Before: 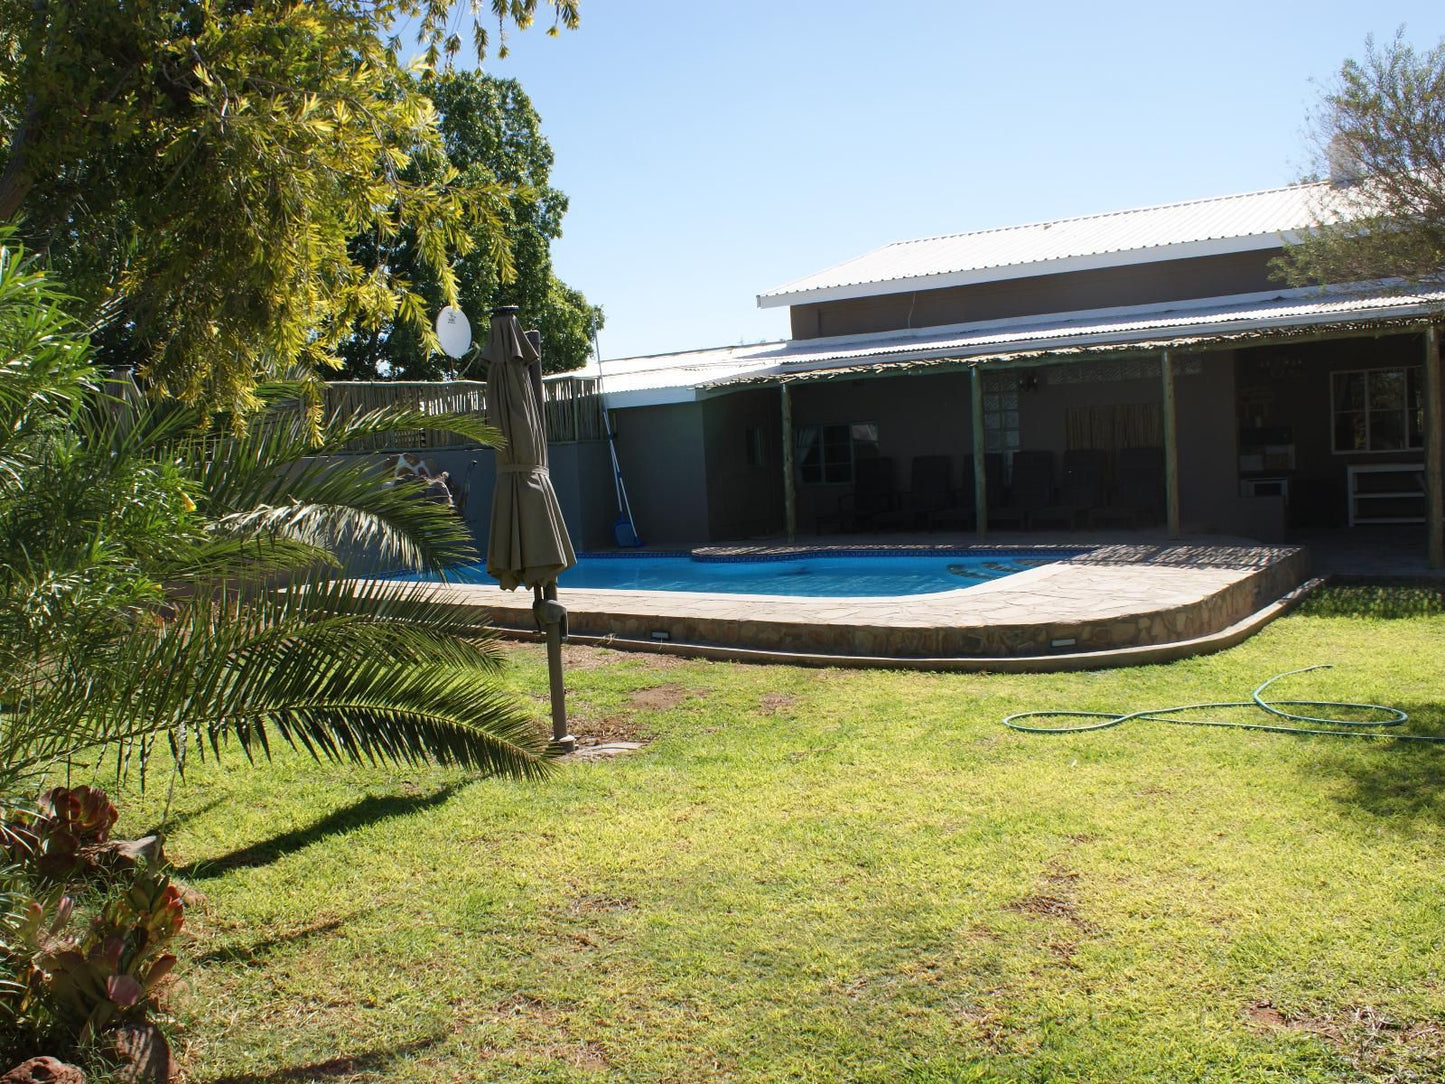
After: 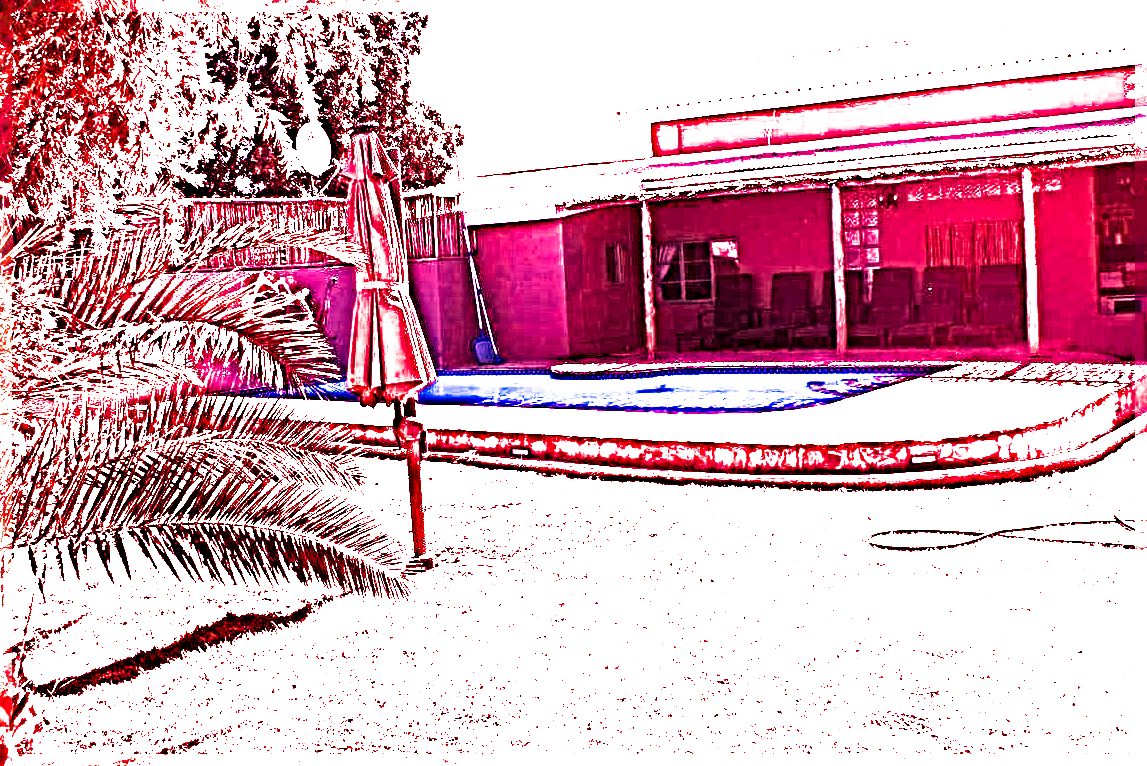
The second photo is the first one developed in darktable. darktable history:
crop: left 9.712%, top 16.928%, right 10.845%, bottom 12.332%
white balance: red 4.26, blue 1.802
contrast brightness saturation: contrast 0.09, saturation 0.28
exposure: black level correction 0.001, exposure 0.955 EV, compensate exposure bias true, compensate highlight preservation false
sharpen: radius 6.3, amount 1.8, threshold 0
filmic rgb: black relative exposure -12.8 EV, white relative exposure 2.8 EV, threshold 3 EV, target black luminance 0%, hardness 8.54, latitude 70.41%, contrast 1.133, shadows ↔ highlights balance -0.395%, color science v4 (2020), enable highlight reconstruction true
